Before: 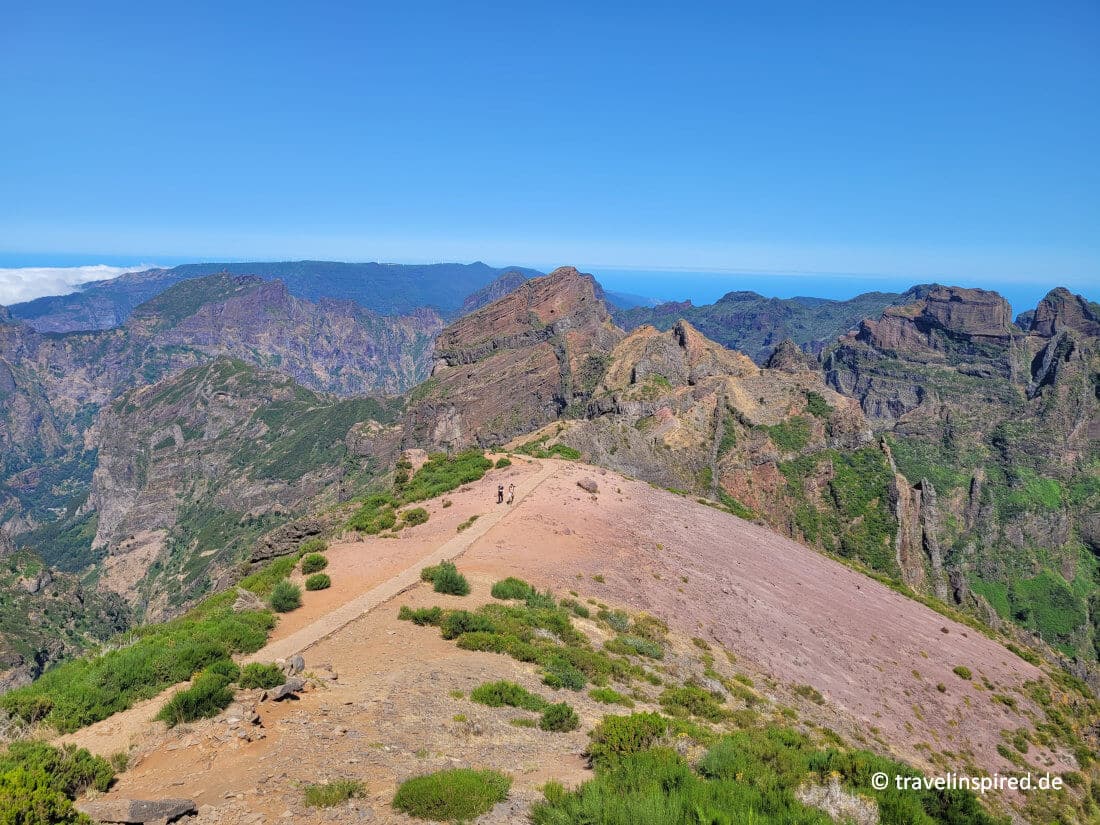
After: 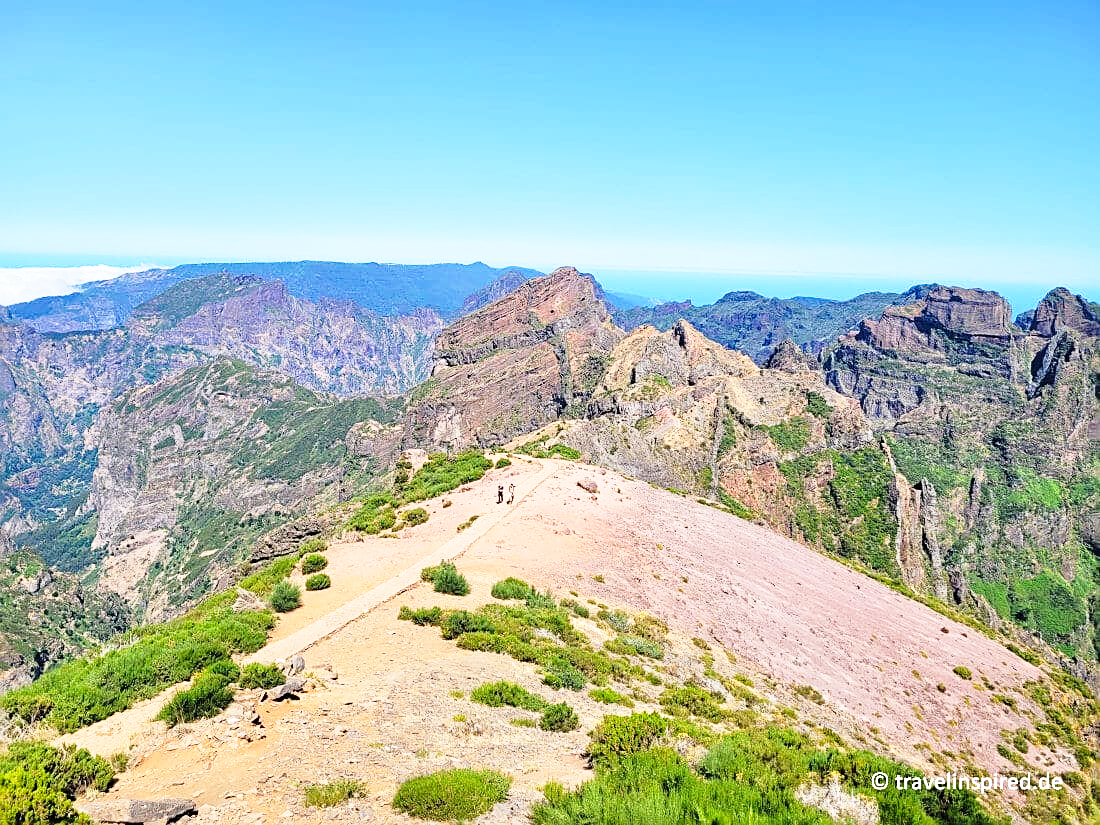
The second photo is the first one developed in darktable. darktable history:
sharpen: on, module defaults
base curve: curves: ch0 [(0, 0) (0.026, 0.03) (0.109, 0.232) (0.351, 0.748) (0.669, 0.968) (1, 1)], preserve colors none
